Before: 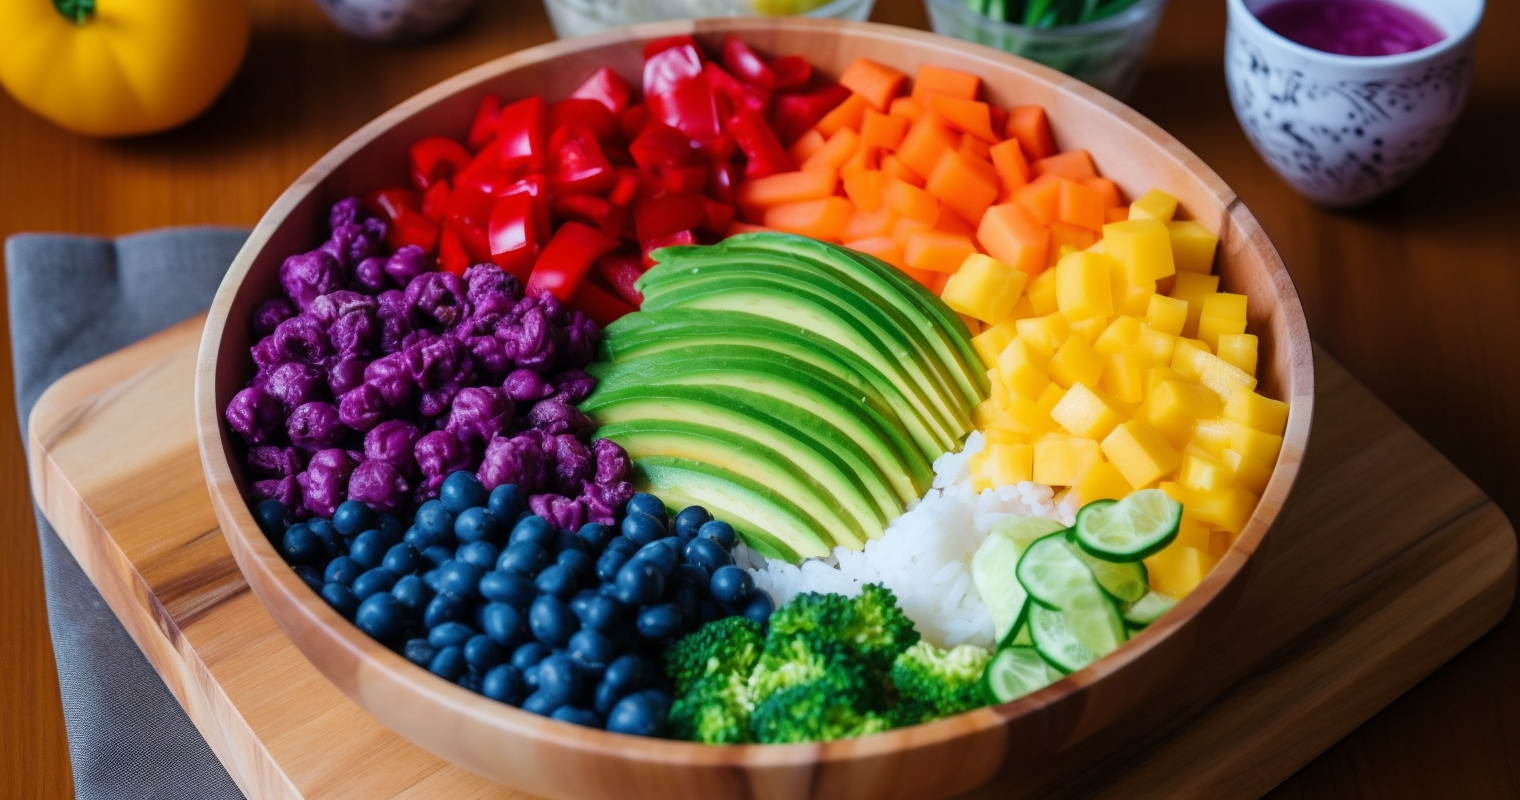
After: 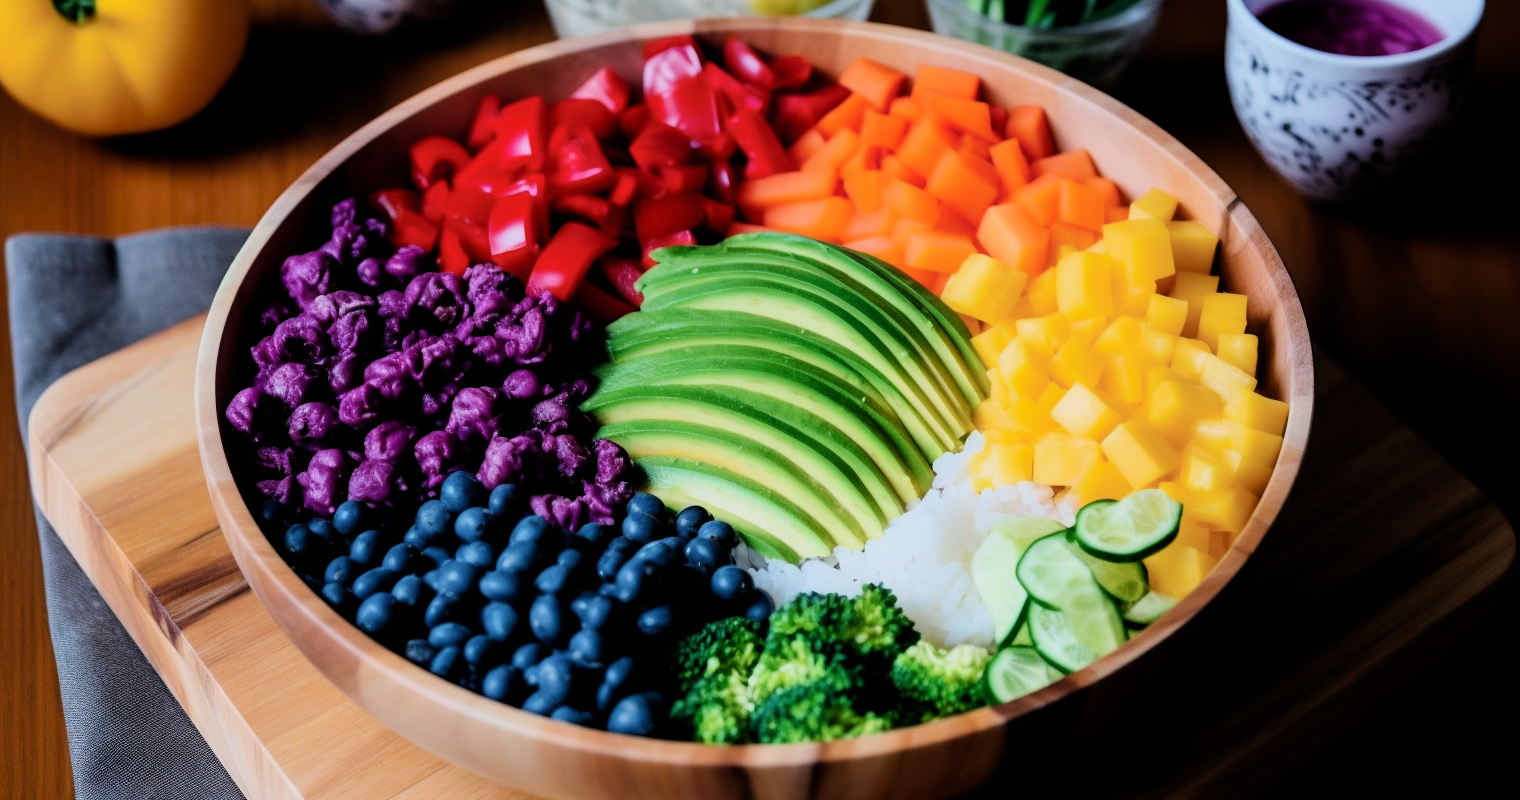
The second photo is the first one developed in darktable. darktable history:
filmic rgb: black relative exposure -5.13 EV, white relative exposure 3.98 EV, hardness 2.88, contrast 1.508, color science v6 (2022)
